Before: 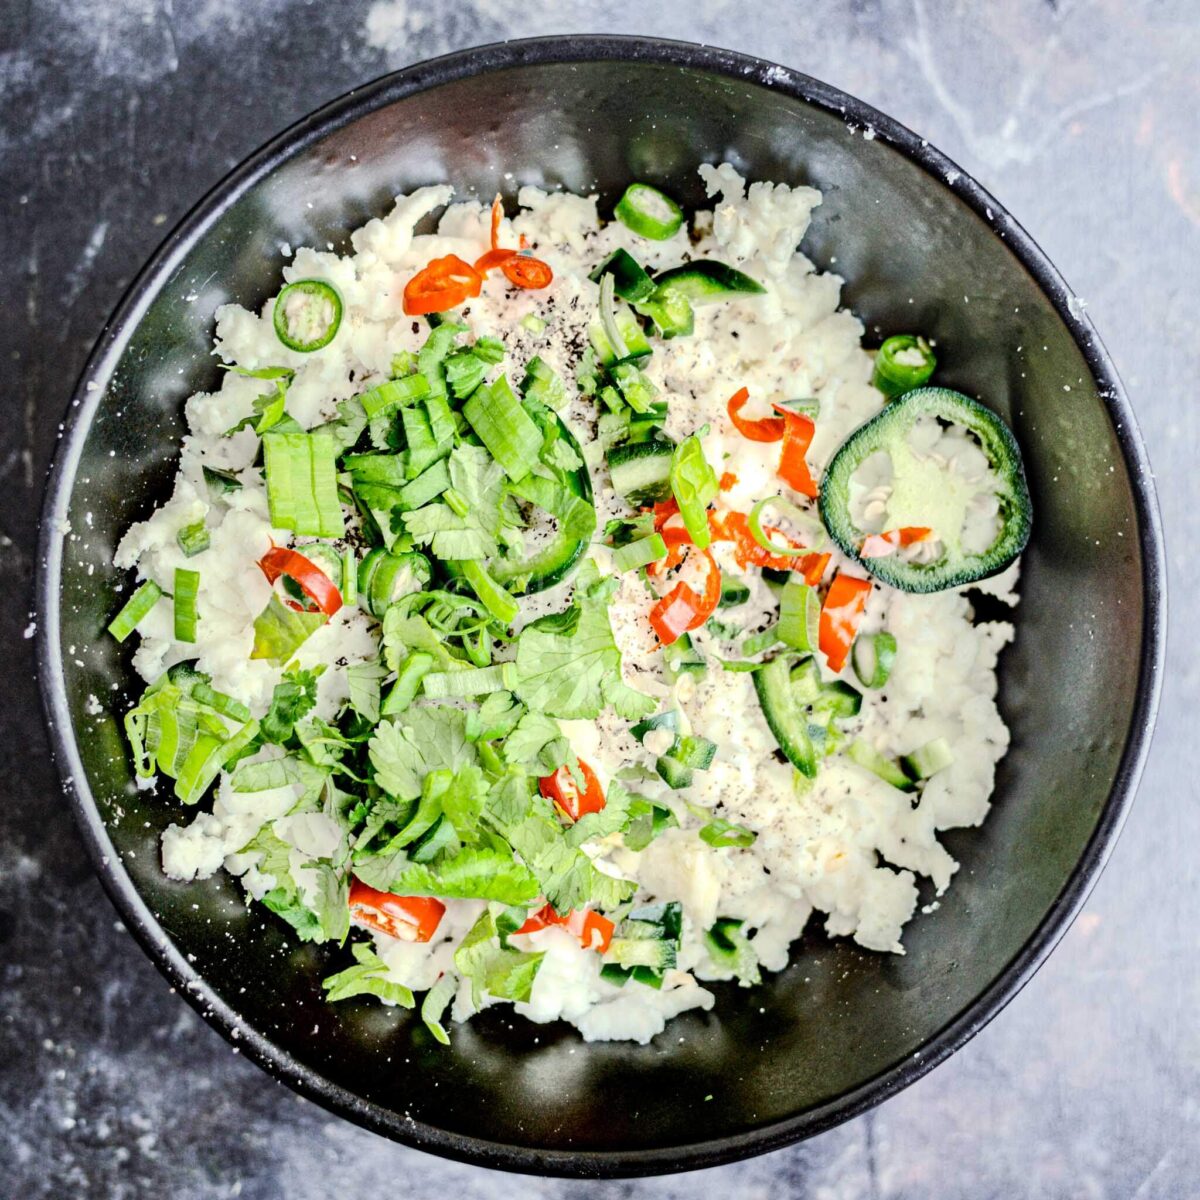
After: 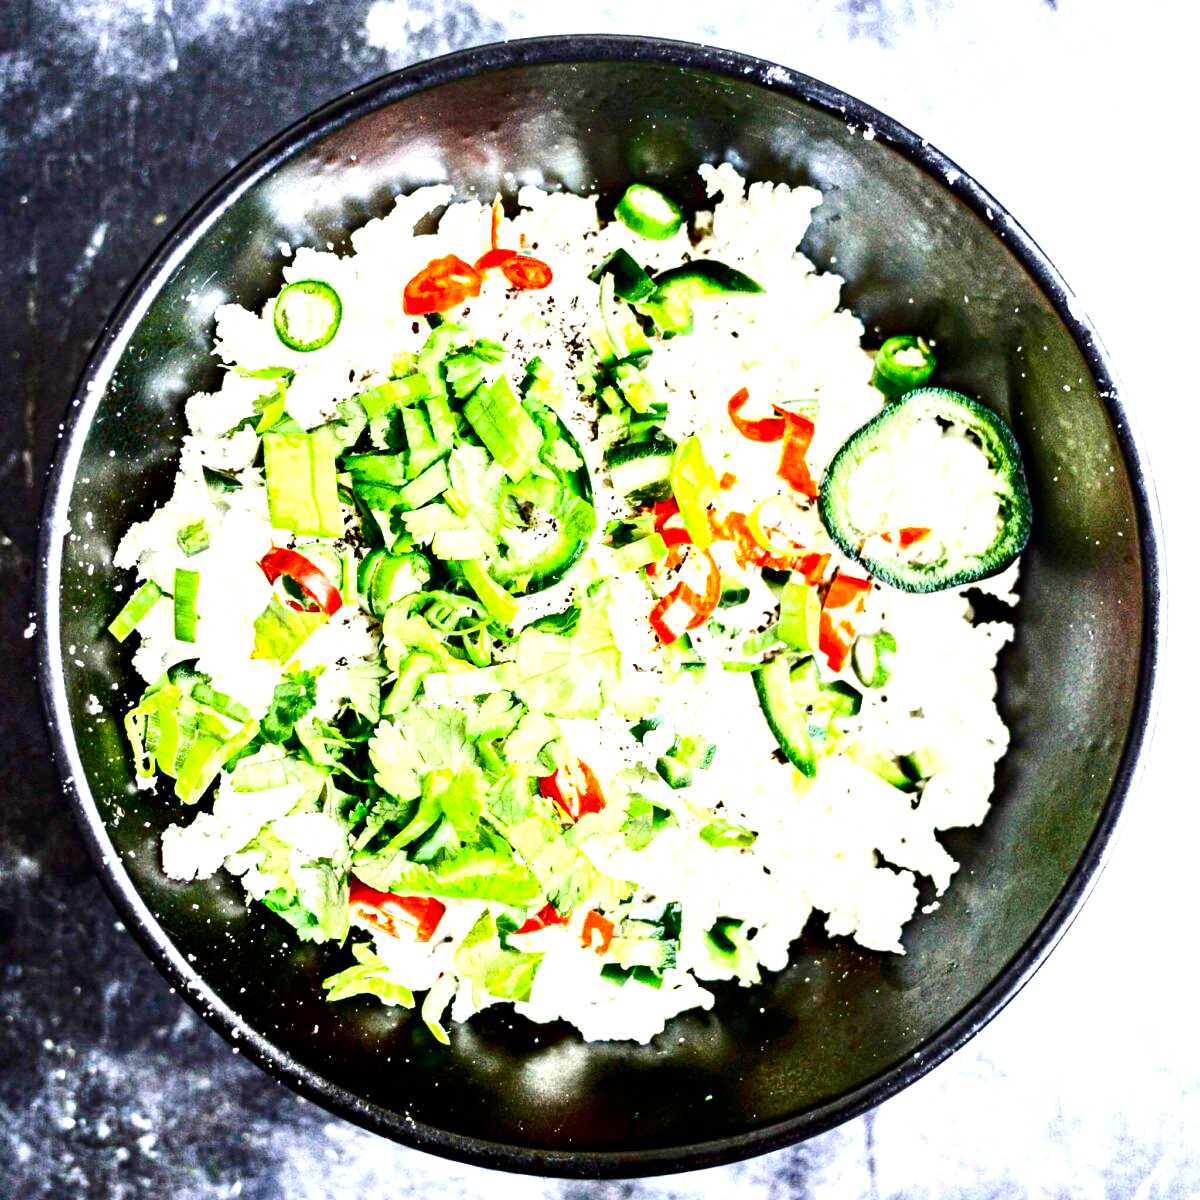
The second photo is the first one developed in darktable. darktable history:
levels: levels [0, 0.374, 0.749]
contrast brightness saturation: contrast 0.19, brightness -0.11, saturation 0.21
